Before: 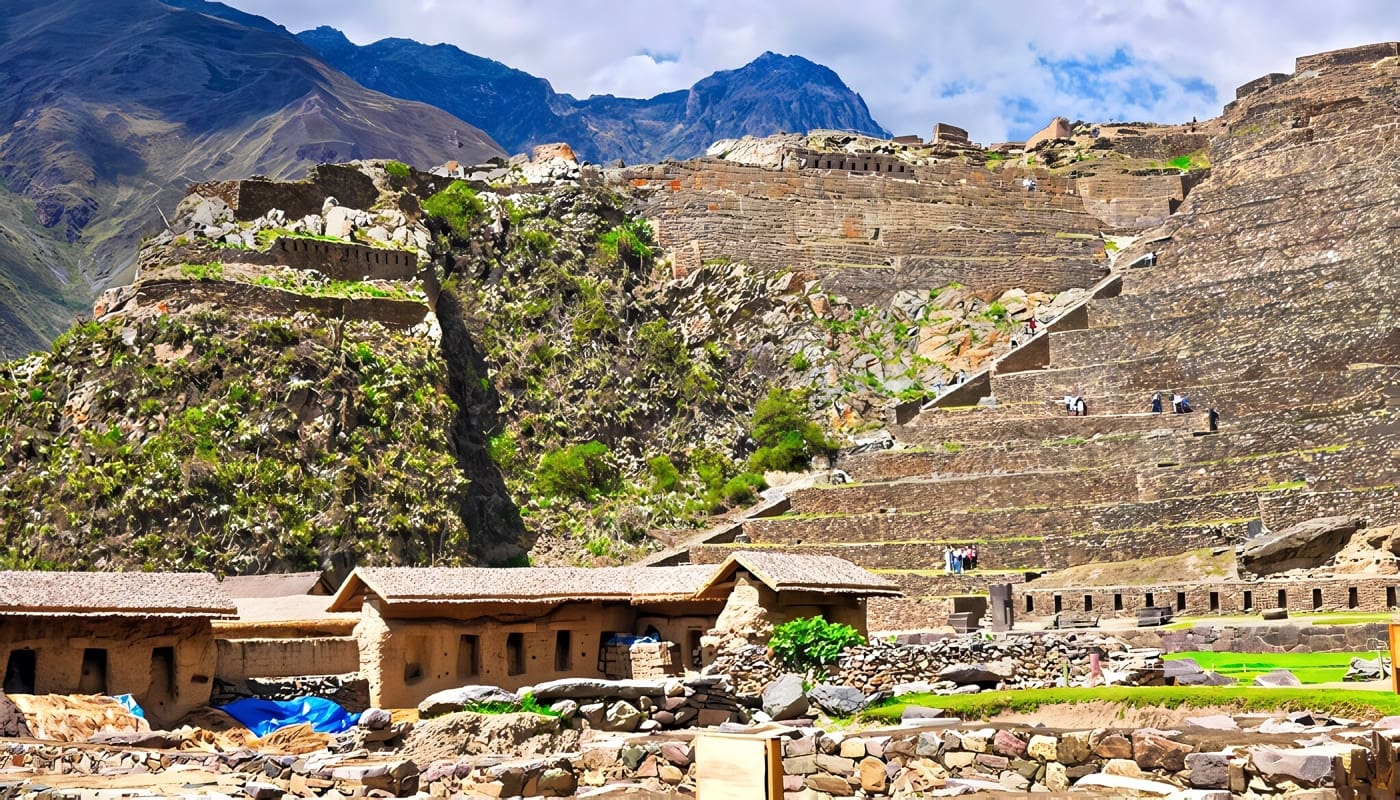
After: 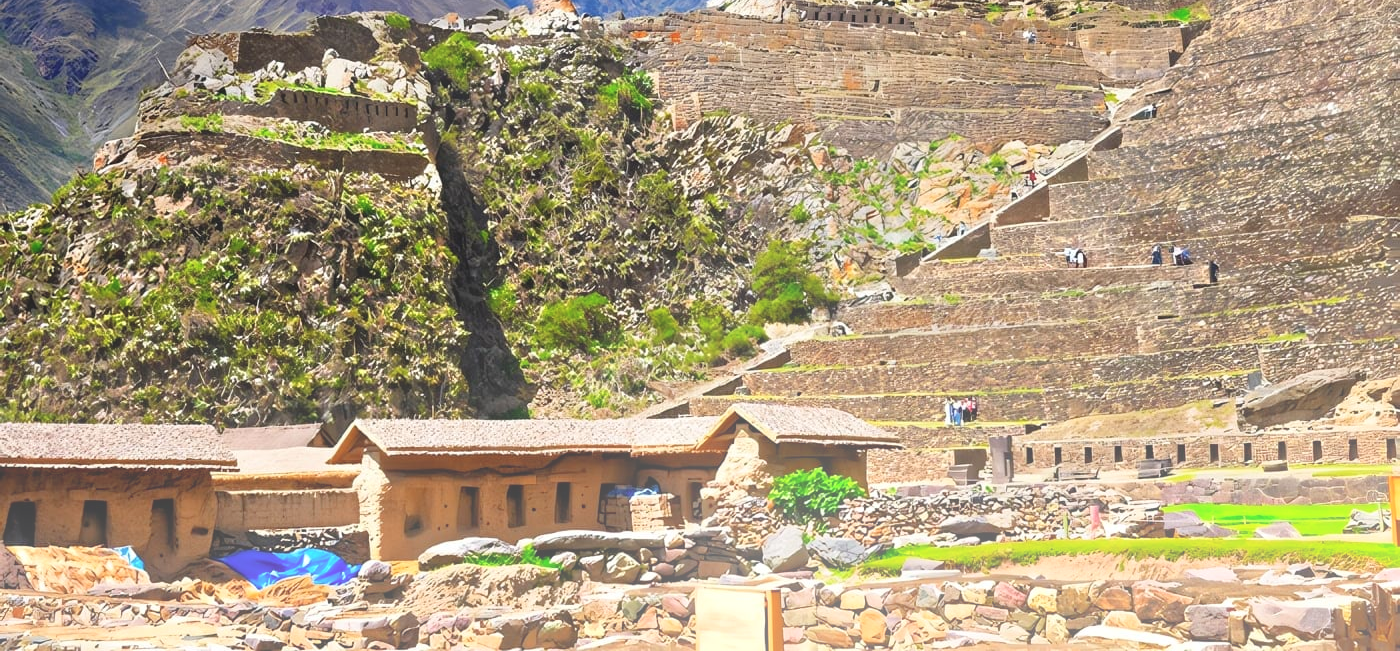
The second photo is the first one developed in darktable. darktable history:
bloom: on, module defaults
white balance: emerald 1
crop and rotate: top 18.507%
tone equalizer: -7 EV 0.13 EV, smoothing diameter 25%, edges refinement/feathering 10, preserve details guided filter
